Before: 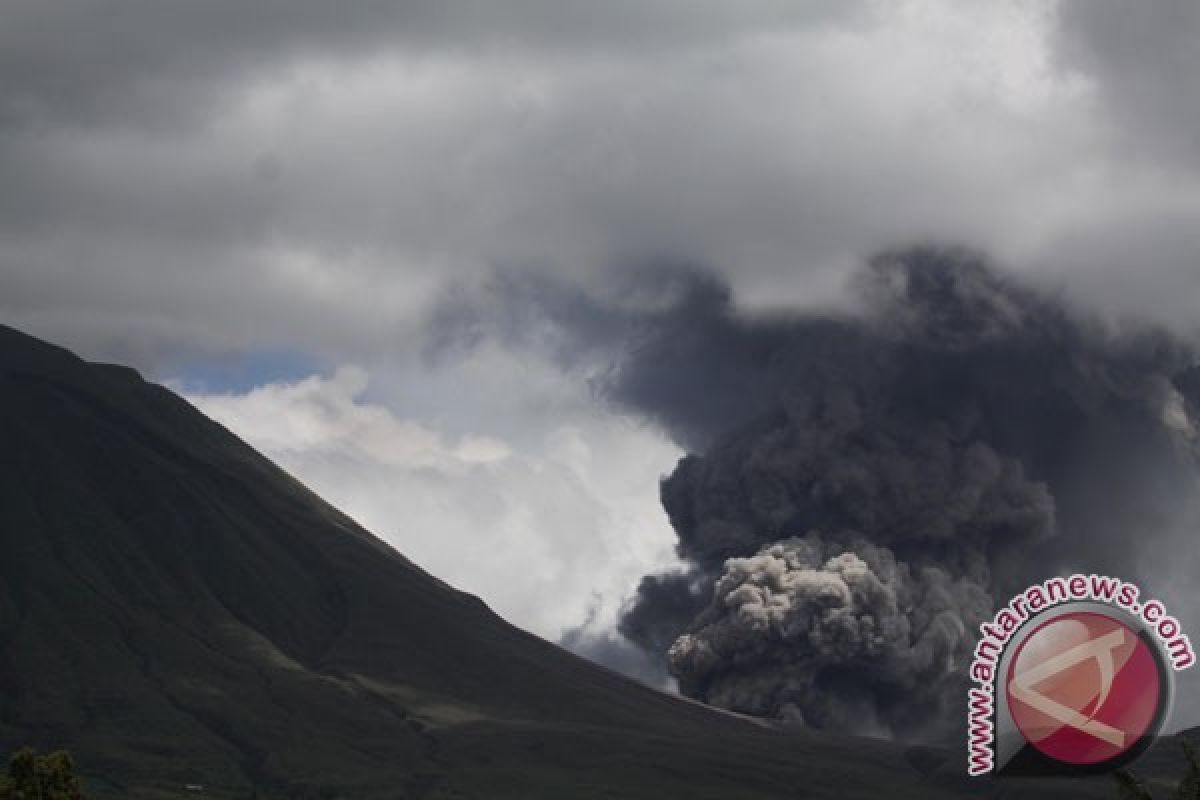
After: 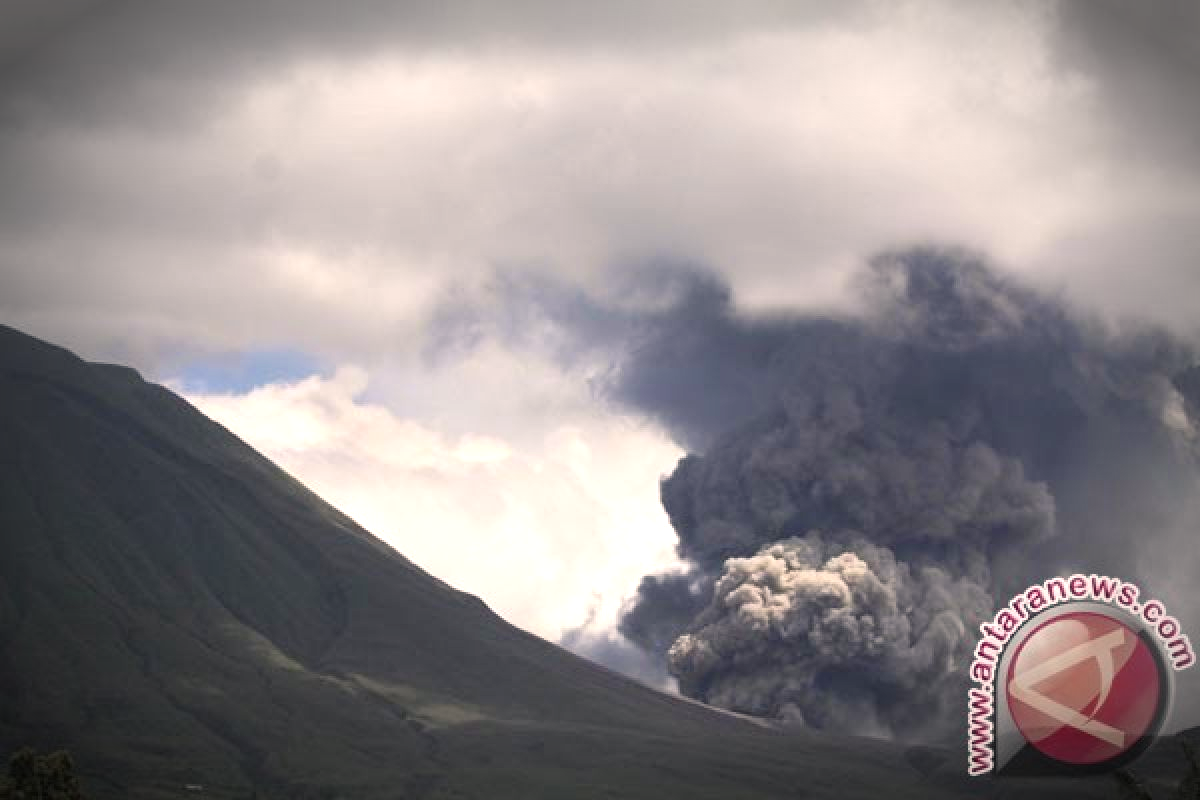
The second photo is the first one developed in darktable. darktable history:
exposure: black level correction -0.001, exposure 0.902 EV, compensate highlight preservation false
color balance rgb: highlights gain › chroma 3.035%, highlights gain › hue 60.2°, perceptual saturation grading › global saturation 10.417%, perceptual brilliance grading › global brilliance 18.585%, global vibrance -8.374%, contrast -13.245%, saturation formula JzAzBz (2021)
vignetting: fall-off start 78.55%, brightness -0.72, saturation -0.486, width/height ratio 1.329
tone equalizer: smoothing 1
